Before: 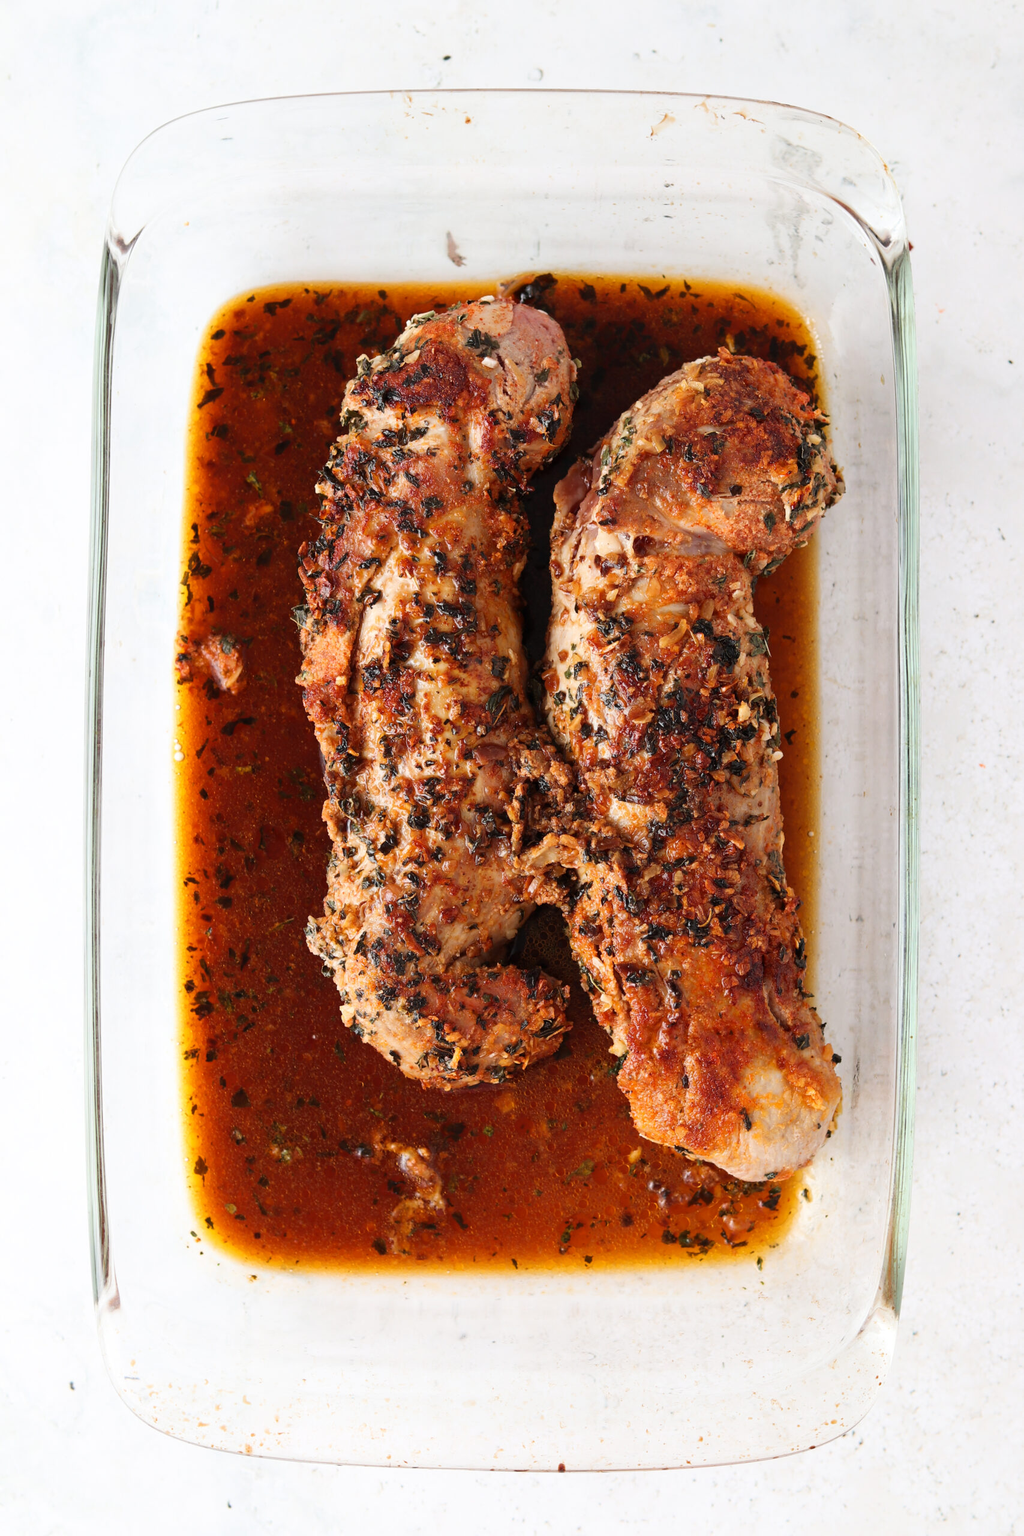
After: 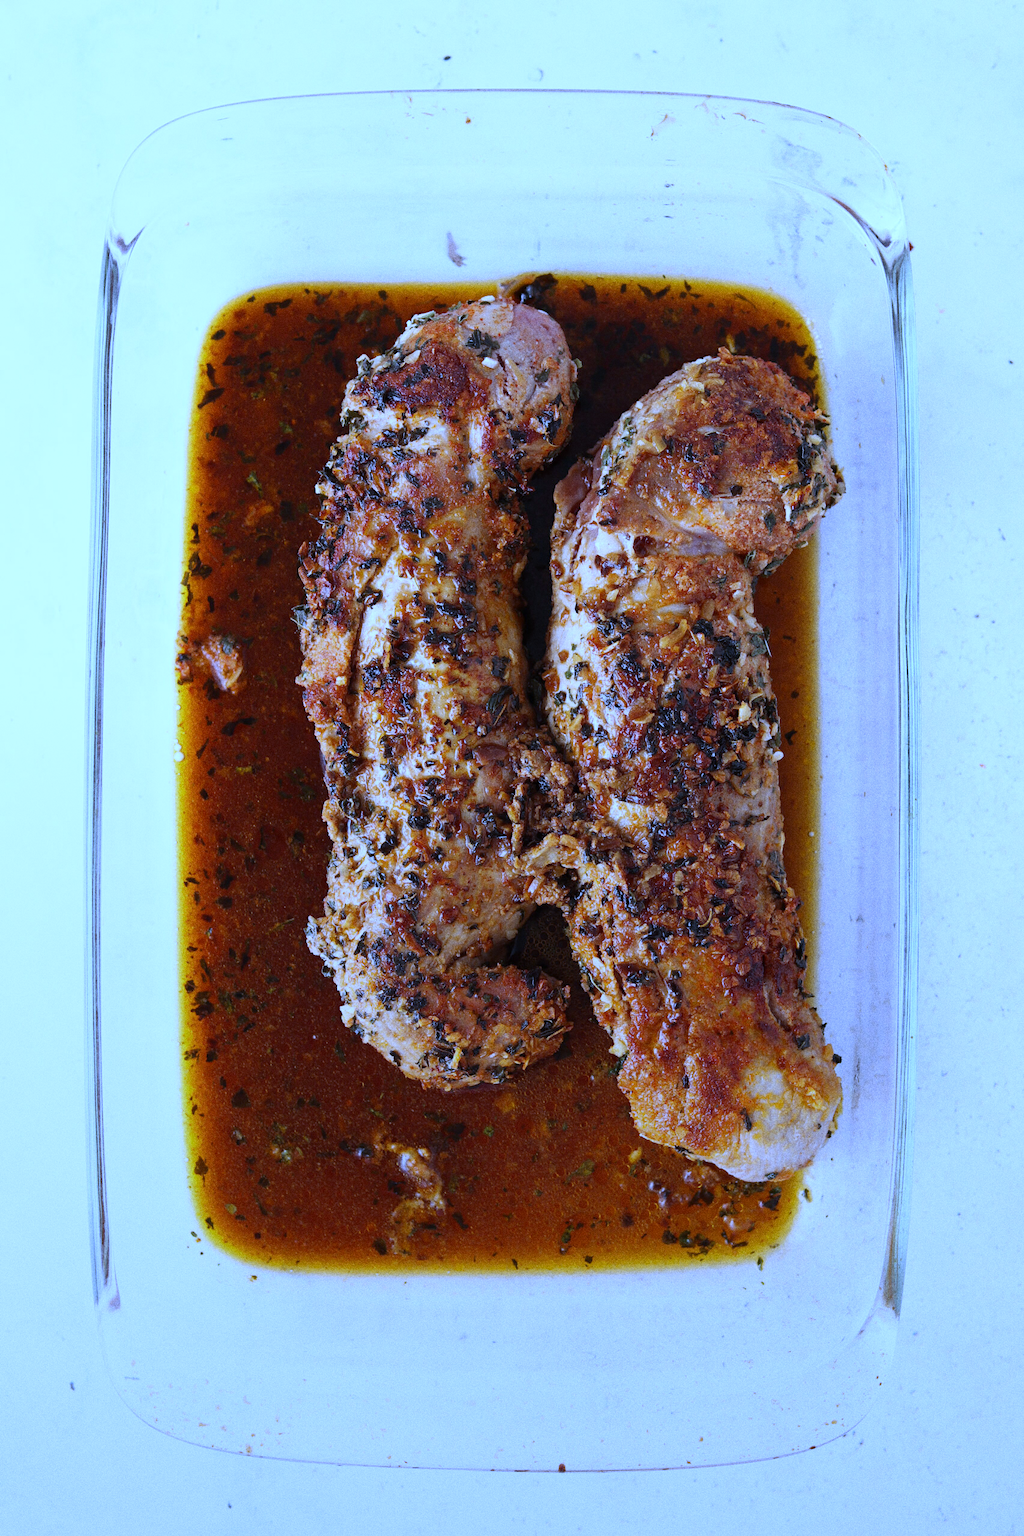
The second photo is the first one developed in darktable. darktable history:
grain: coarseness 0.09 ISO, strength 40%
white balance: red 0.766, blue 1.537
graduated density: rotation -180°, offset 24.95
